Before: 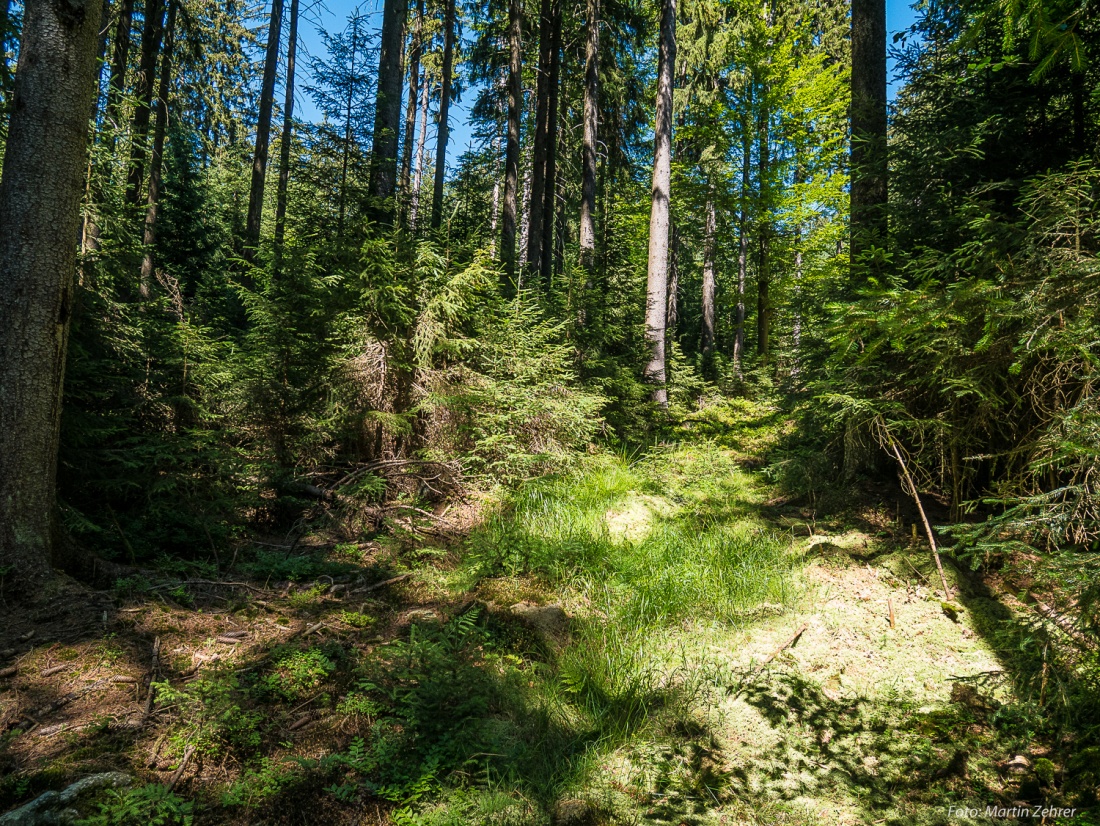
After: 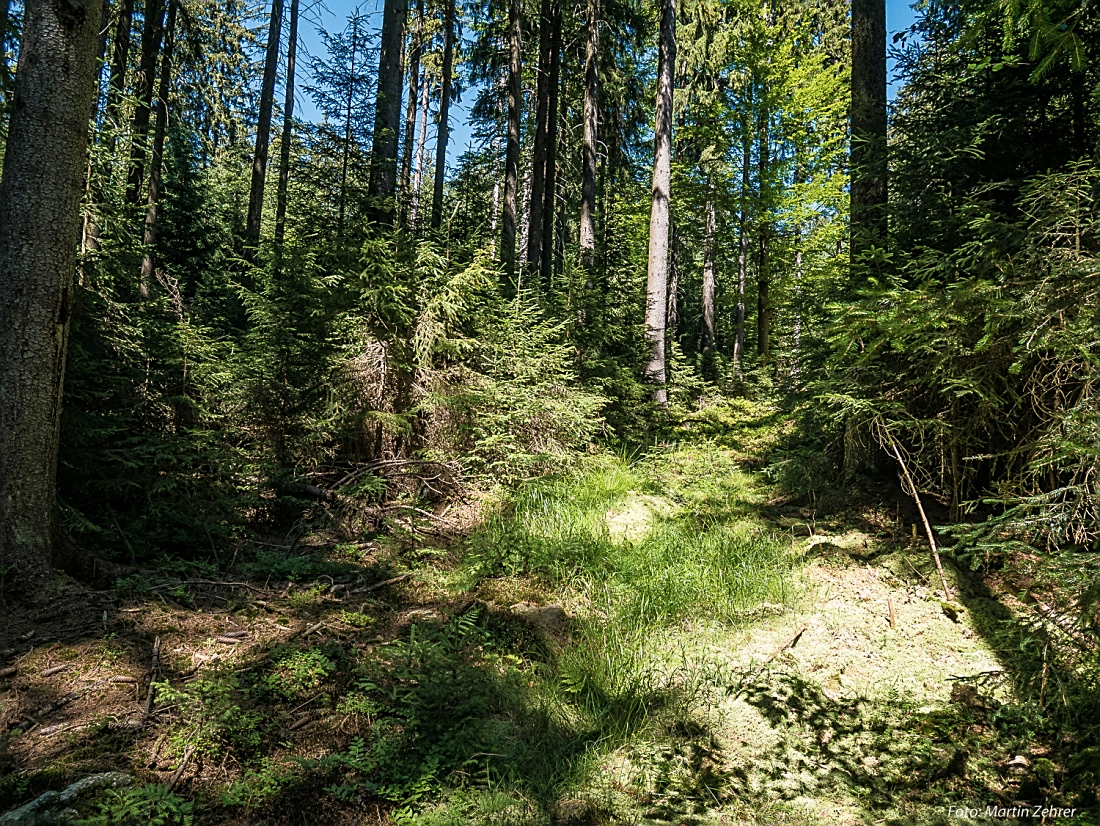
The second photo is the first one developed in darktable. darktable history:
sharpen: on, module defaults
color correction: highlights b* 0.056, saturation 0.857
